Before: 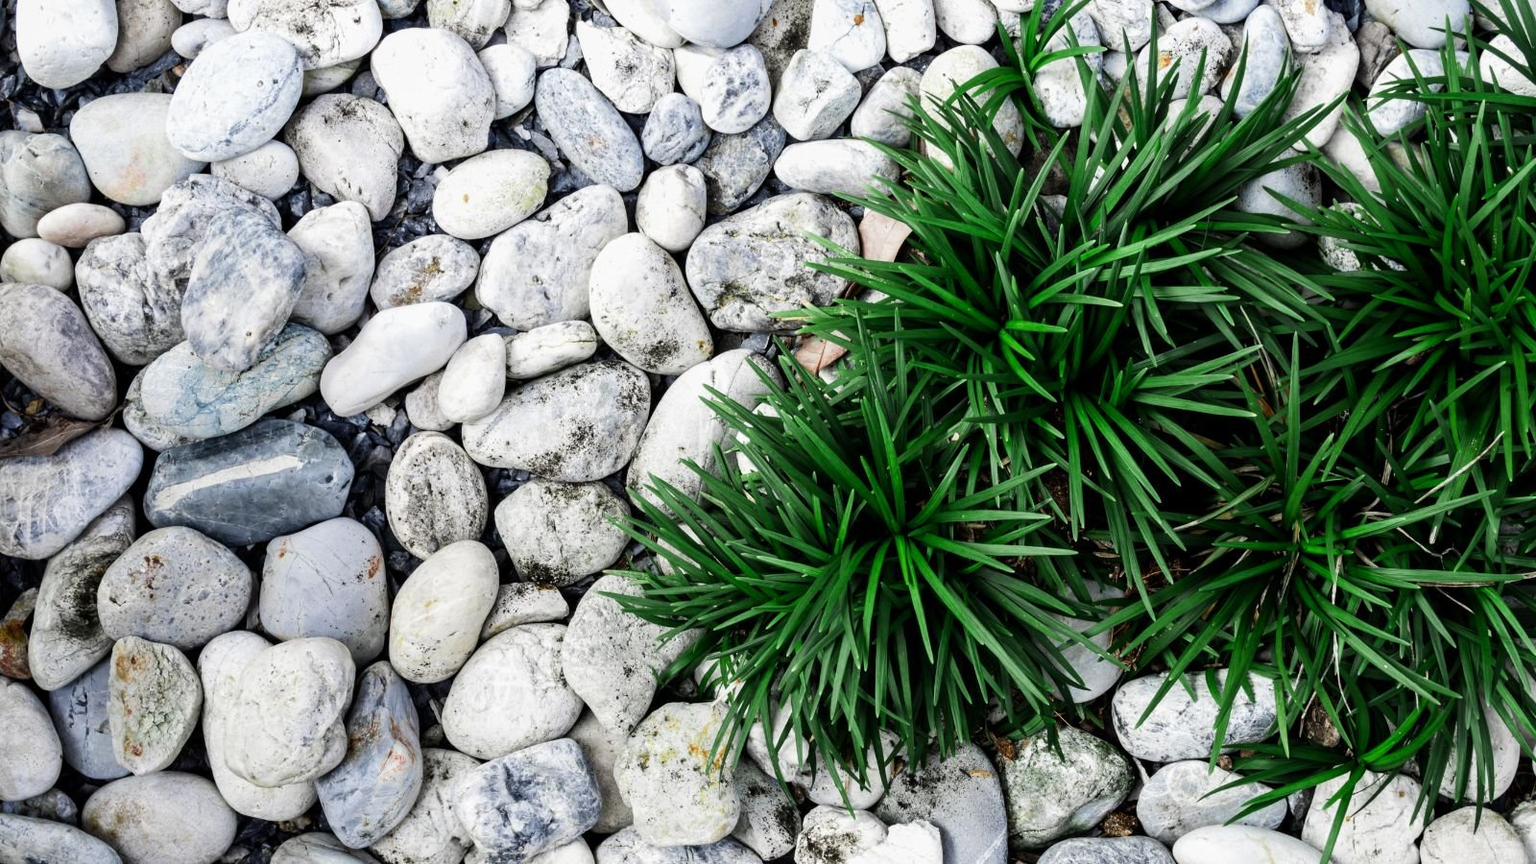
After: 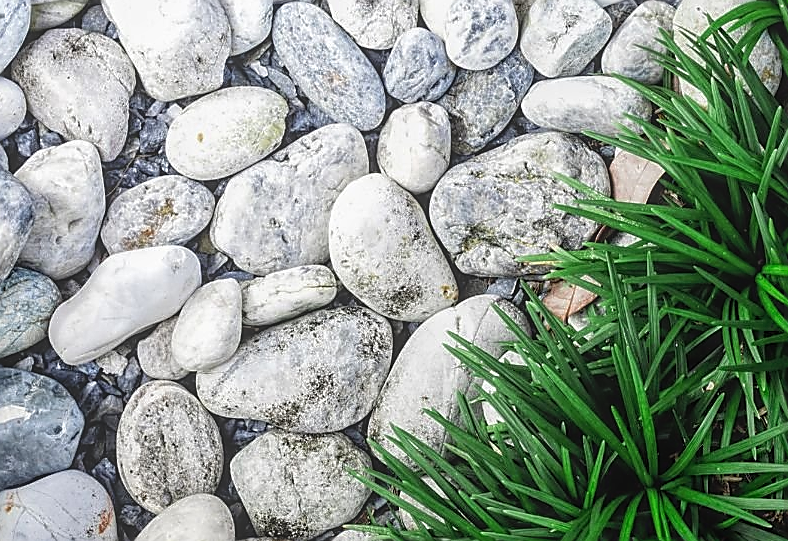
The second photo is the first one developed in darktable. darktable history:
sharpen: radius 1.4, amount 1.25, threshold 0.7
crop: left 17.835%, top 7.675%, right 32.881%, bottom 32.213%
local contrast: highlights 66%, shadows 33%, detail 166%, midtone range 0.2
